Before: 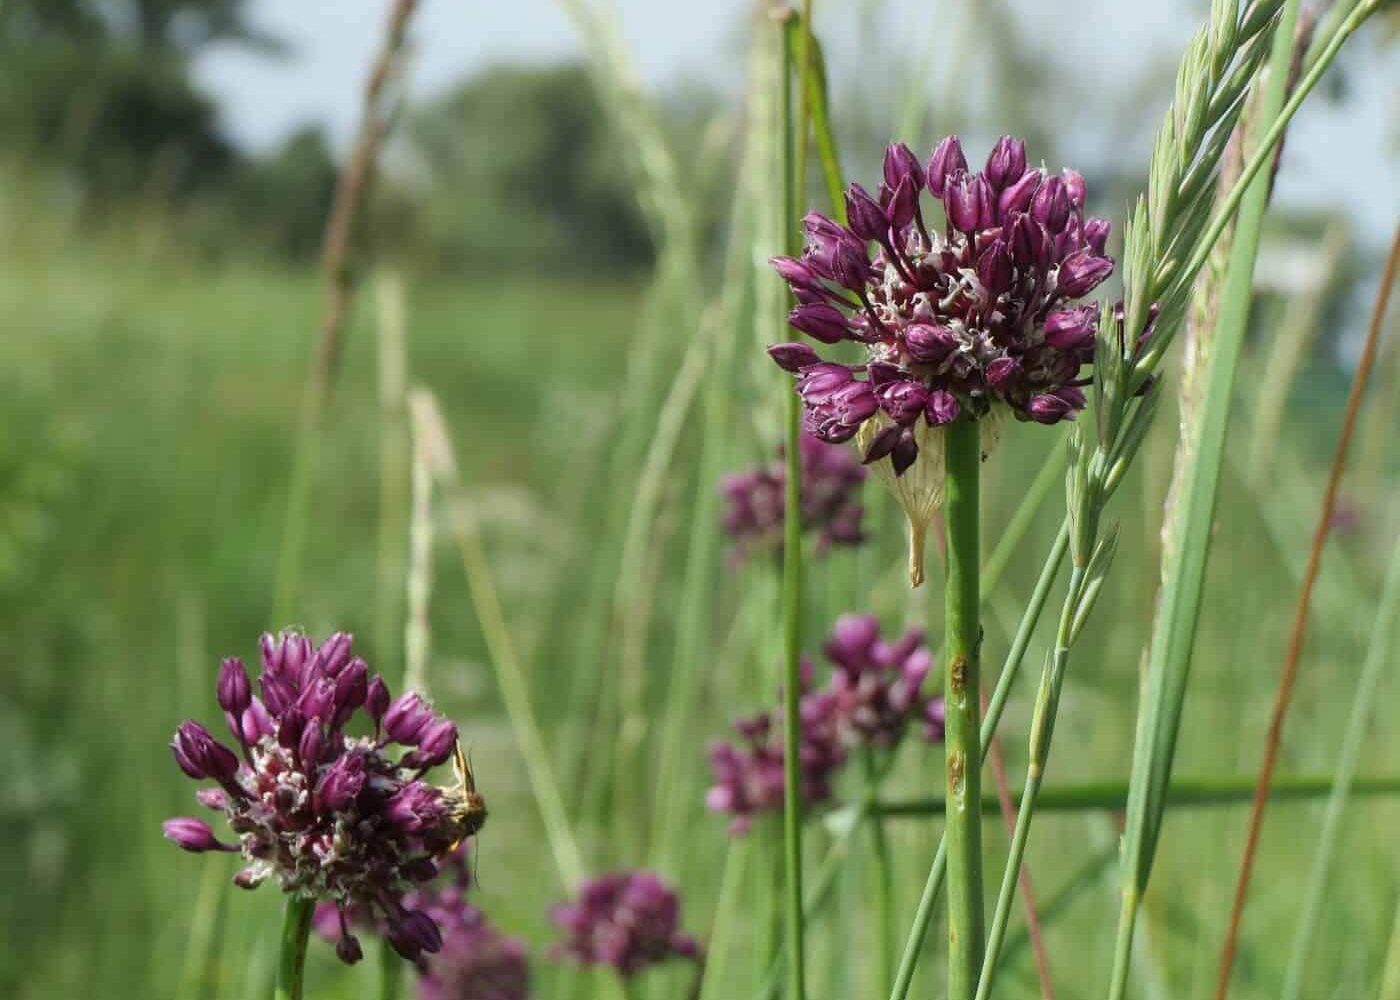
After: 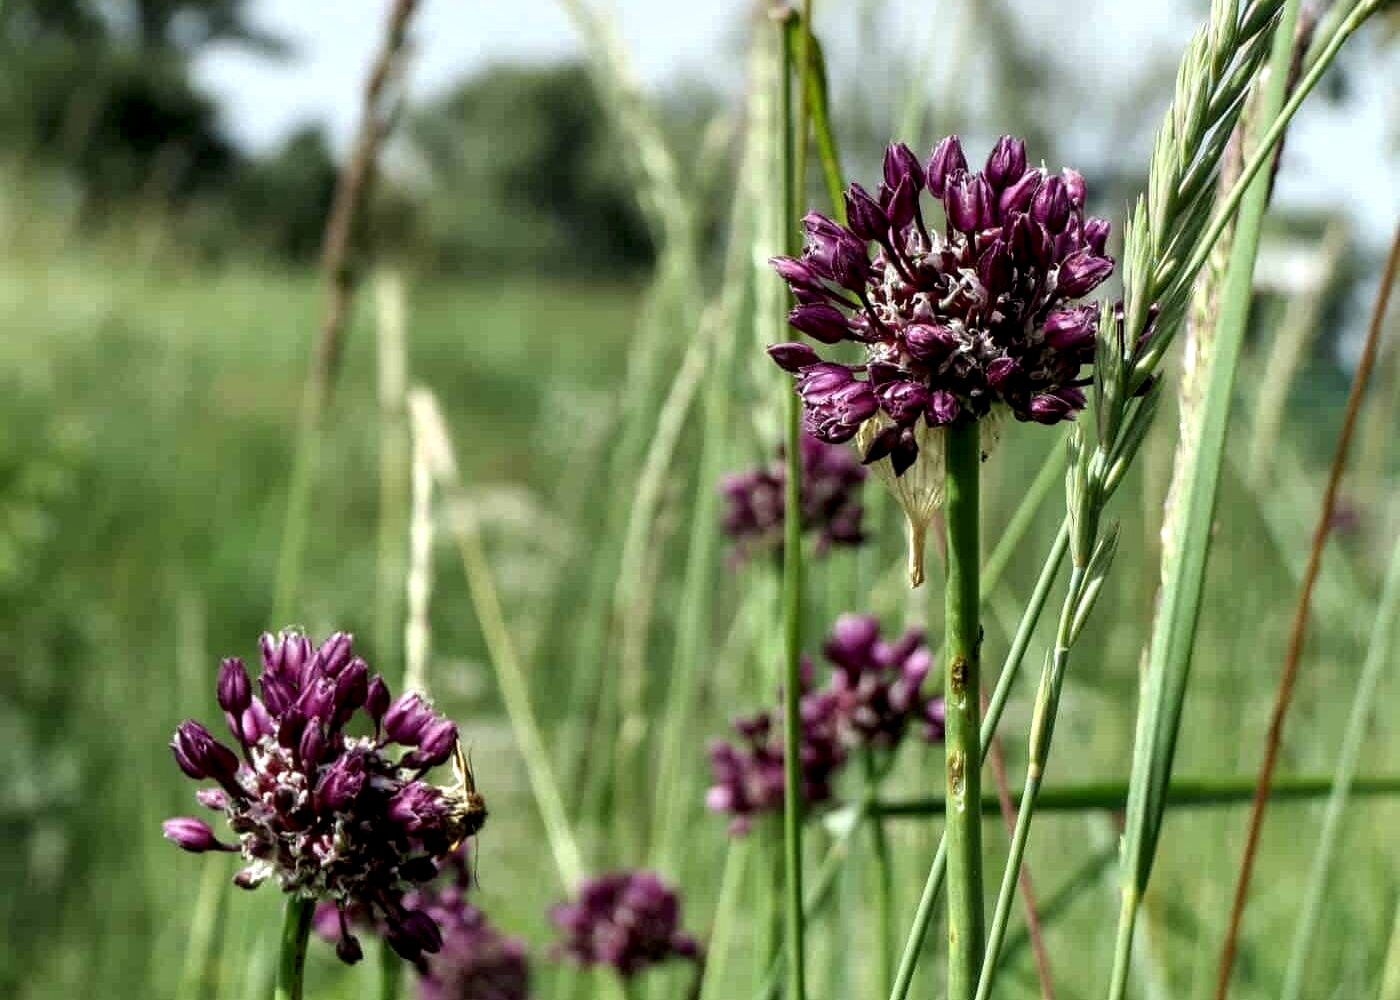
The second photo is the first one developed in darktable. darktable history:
local contrast: highlights 80%, shadows 58%, detail 174%, midtone range 0.599
